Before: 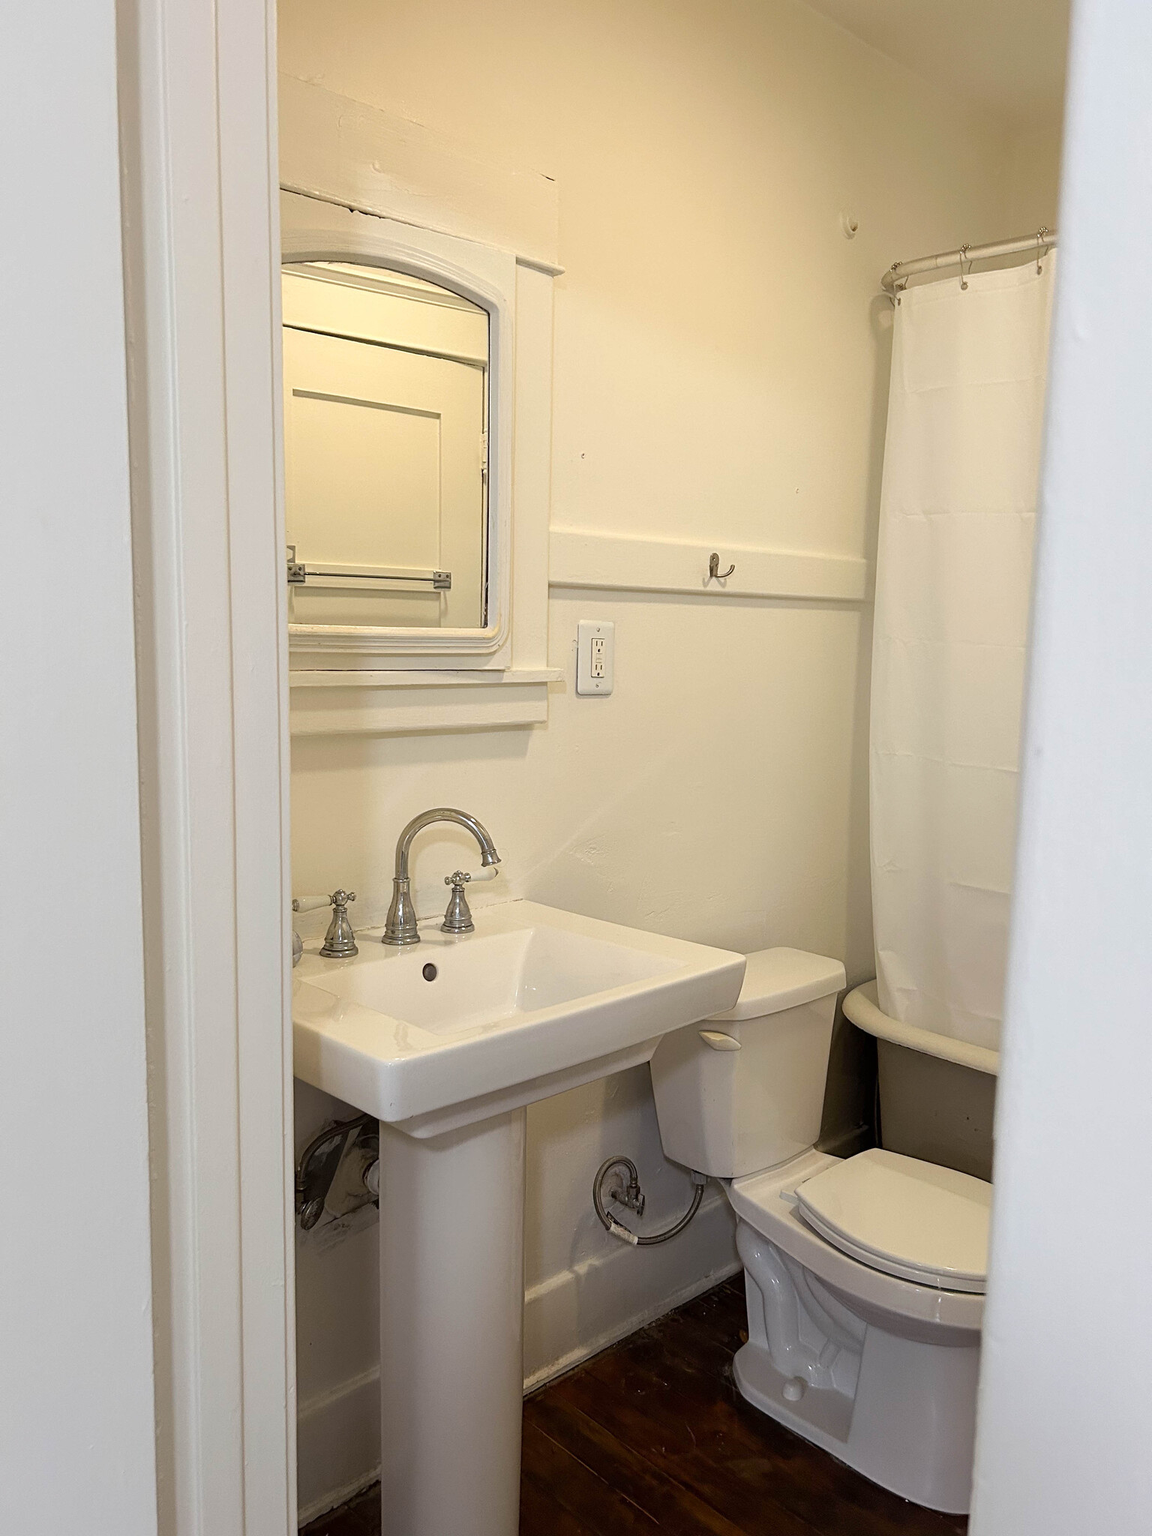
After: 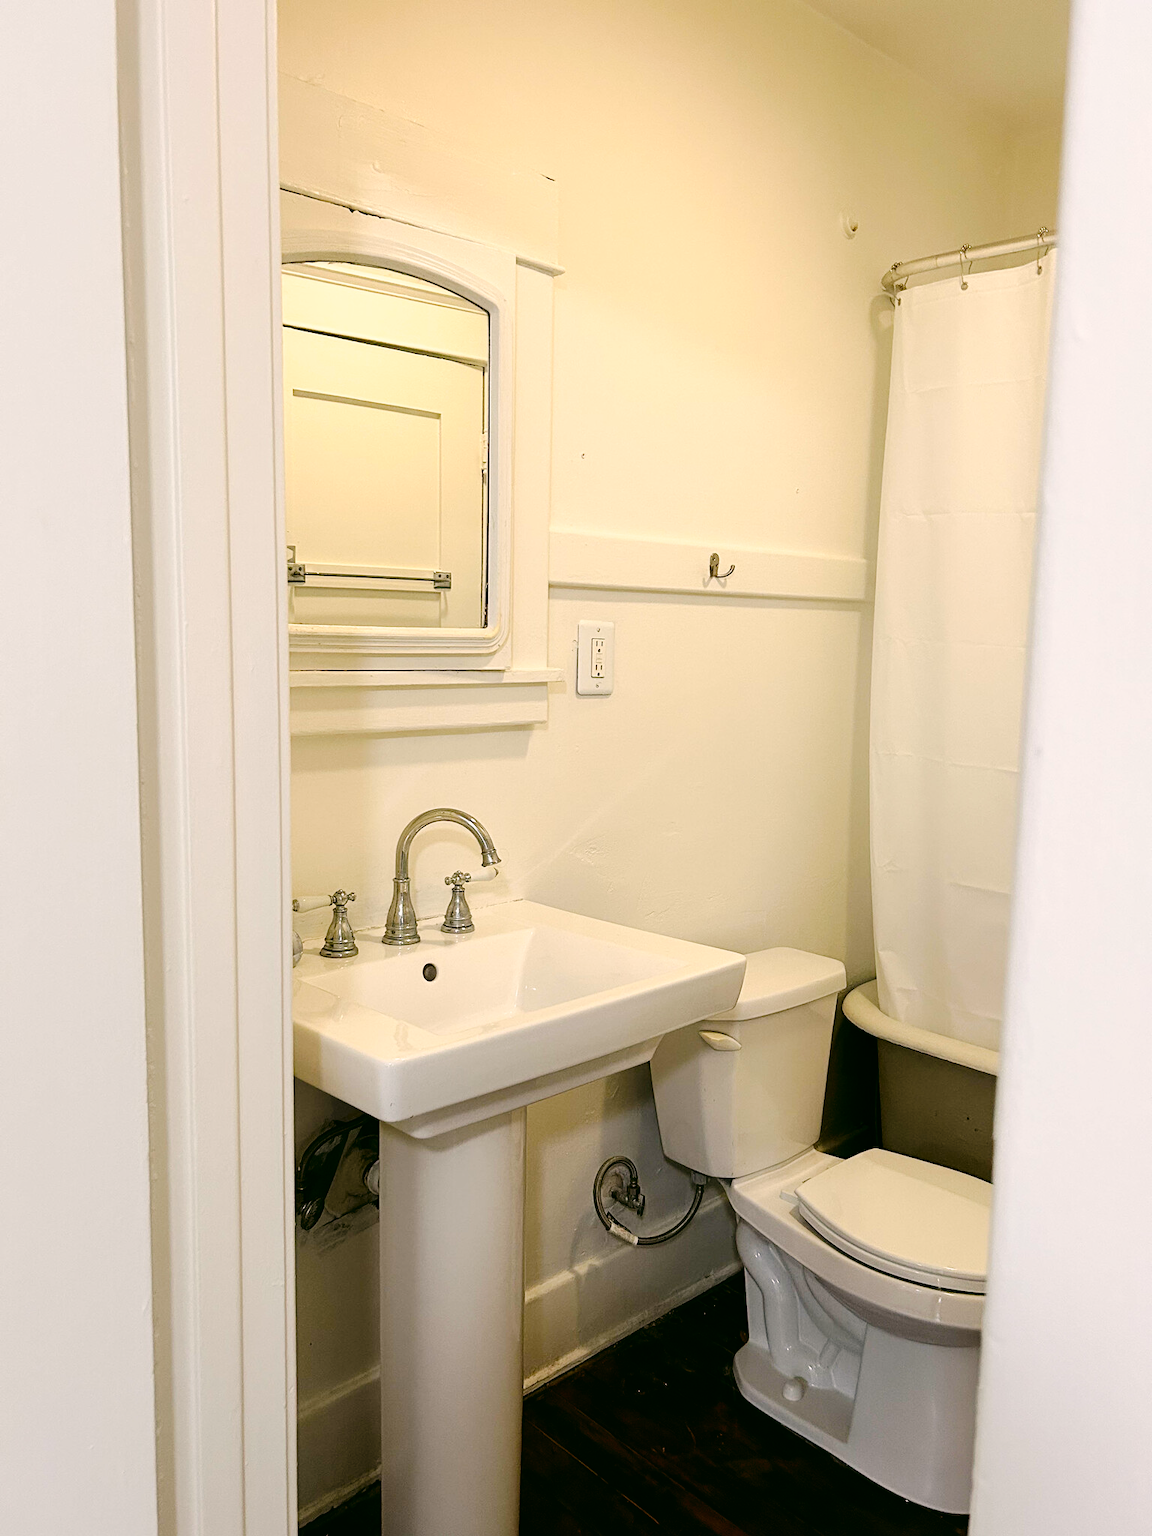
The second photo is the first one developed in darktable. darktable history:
tone curve: curves: ch0 [(0, 0) (0.003, 0.003) (0.011, 0.005) (0.025, 0.008) (0.044, 0.012) (0.069, 0.02) (0.1, 0.031) (0.136, 0.047) (0.177, 0.088) (0.224, 0.141) (0.277, 0.222) (0.335, 0.32) (0.399, 0.425) (0.468, 0.524) (0.543, 0.623) (0.623, 0.716) (0.709, 0.796) (0.801, 0.88) (0.898, 0.959) (1, 1)], preserve colors none
color correction: highlights a* 4.02, highlights b* 4.98, shadows a* -7.55, shadows b* 4.98
exposure: exposure 0 EV, compensate highlight preservation false
